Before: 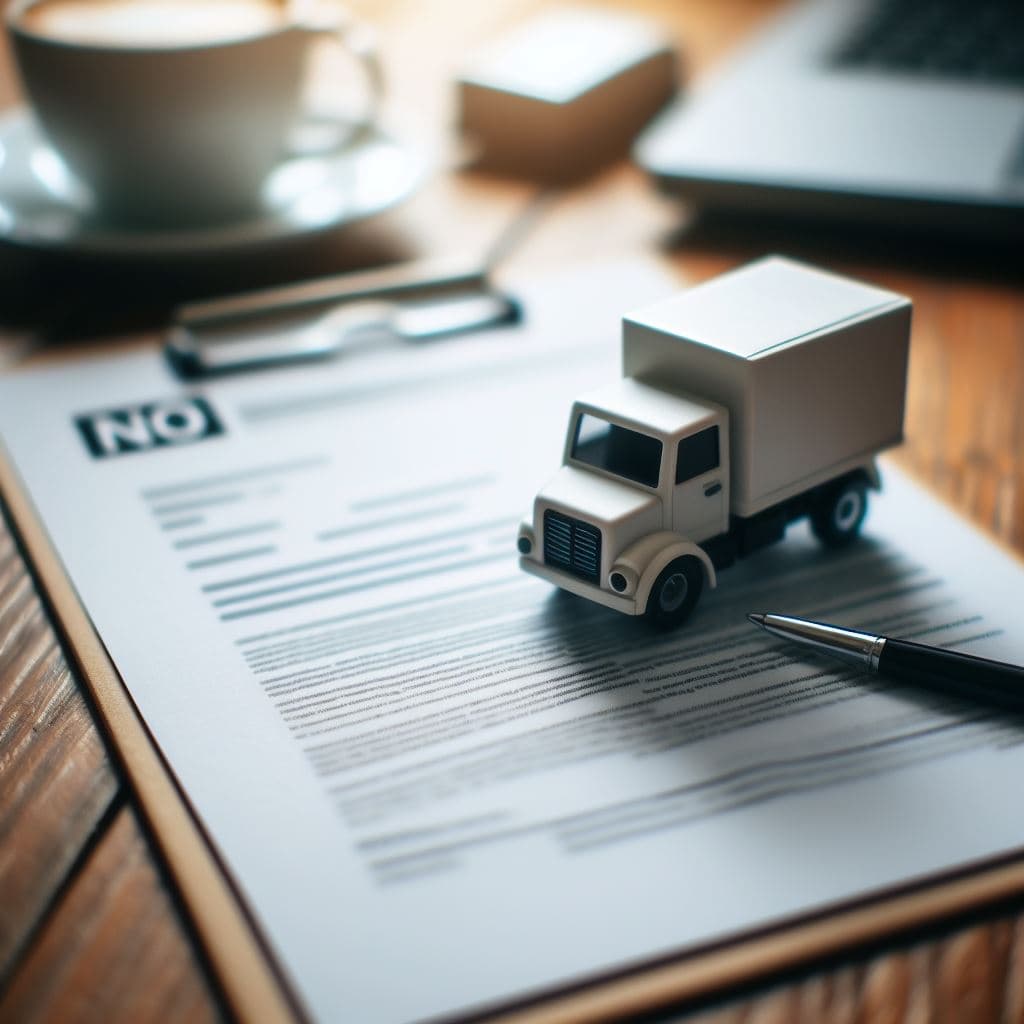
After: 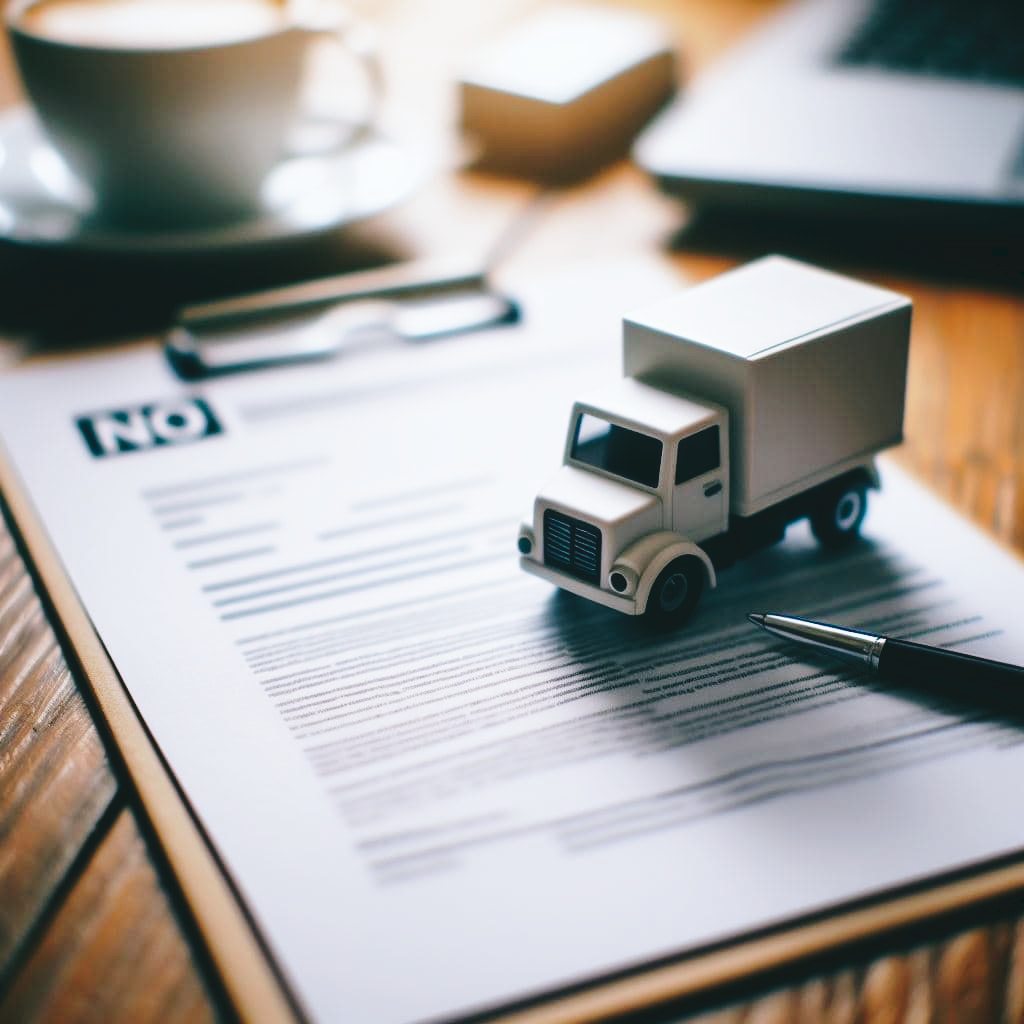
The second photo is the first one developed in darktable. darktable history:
tone curve: curves: ch0 [(0, 0) (0.003, 0.072) (0.011, 0.073) (0.025, 0.072) (0.044, 0.076) (0.069, 0.089) (0.1, 0.103) (0.136, 0.123) (0.177, 0.158) (0.224, 0.21) (0.277, 0.275) (0.335, 0.372) (0.399, 0.463) (0.468, 0.556) (0.543, 0.633) (0.623, 0.712) (0.709, 0.795) (0.801, 0.869) (0.898, 0.942) (1, 1)], preserve colors none
color look up table: target L [91.12, 91.92, 90.42, 91.49, 88.13, 83.73, 74.55, 66.47, 62.88, 59.35, 45.97, 24.75, 200.09, 77.04, 67.91, 68.16, 63.95, 53.23, 55.35, 48.51, 48.42, 43.69, 43.91, 38.92, 33, 26.82, 16.76, 15.87, 94.98, 76.98, 77.4, 70.61, 65.66, 54.8, 51.01, 48.81, 38.44, 39.08, 36.74, 35.69, 17.89, 11.99, 3.413, 95.25, 85.86, 77.15, 59.49, 51.07, 39.92], target a [-4.637, -31.21, -32.04, -27.97, -57.63, -18.9, -11.44, -25.62, -60.1, -32.06, -40.02, -24.08, 0, 9.117, 36.79, 29.02, 3.519, 52.72, 28.66, 72.64, 49.33, 1.658, 22.17, 14.86, 43.7, 25.24, 25.01, -5.512, 3.659, 31.63, 12.81, 24.12, 56.34, 71.96, 78.61, 25.44, 23.55, 38.26, 51.17, 56.79, 7.682, 39.91, -9.416, -7.355, -22.51, -8.67, -17.8, -8.944, -19.85], target b [14.41, 38.85, 20.13, 8.83, 30.3, 8.11, 5.165, 26.17, 38.98, 7.343, 33.54, 18.36, 0, 70.98, 27.07, 57.23, 57.49, 19.6, 34.43, 30.31, 50.29, 20.31, 42.63, 6.59, 14.85, 38.12, 5.412, 9.516, -5.024, -12.8, -7.97, -38.77, -29.63, -56.77, -34.8, -25.69, -80.81, -53.16, -15.17, -78.65, -29.23, -51.81, -6.516, -6.066, -13.54, -31.92, -19.9, -52.64, -8.391], num patches 49
